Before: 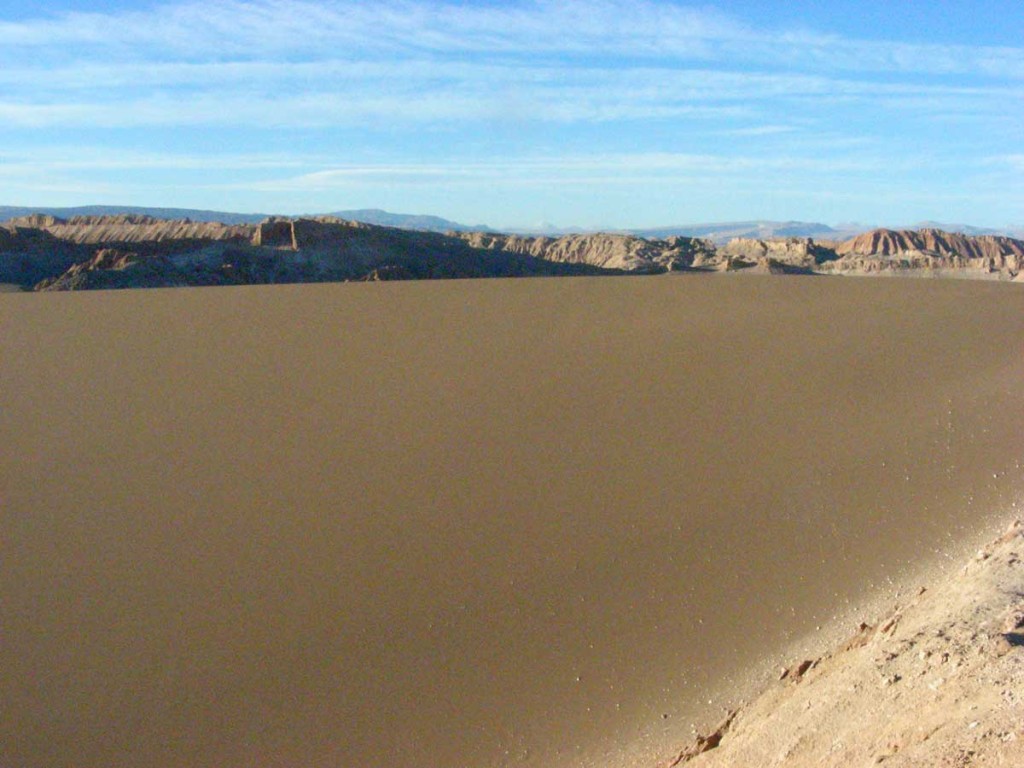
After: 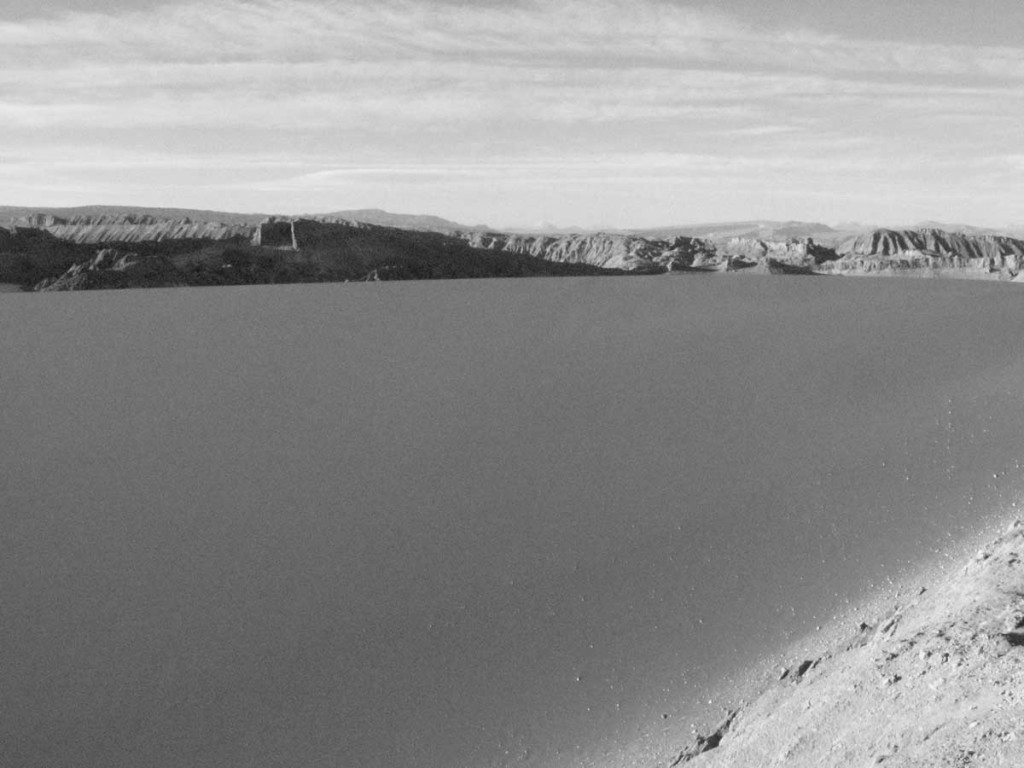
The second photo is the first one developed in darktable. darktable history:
color balance rgb: perceptual saturation grading › global saturation 30%, global vibrance 20%
monochrome: size 3.1
